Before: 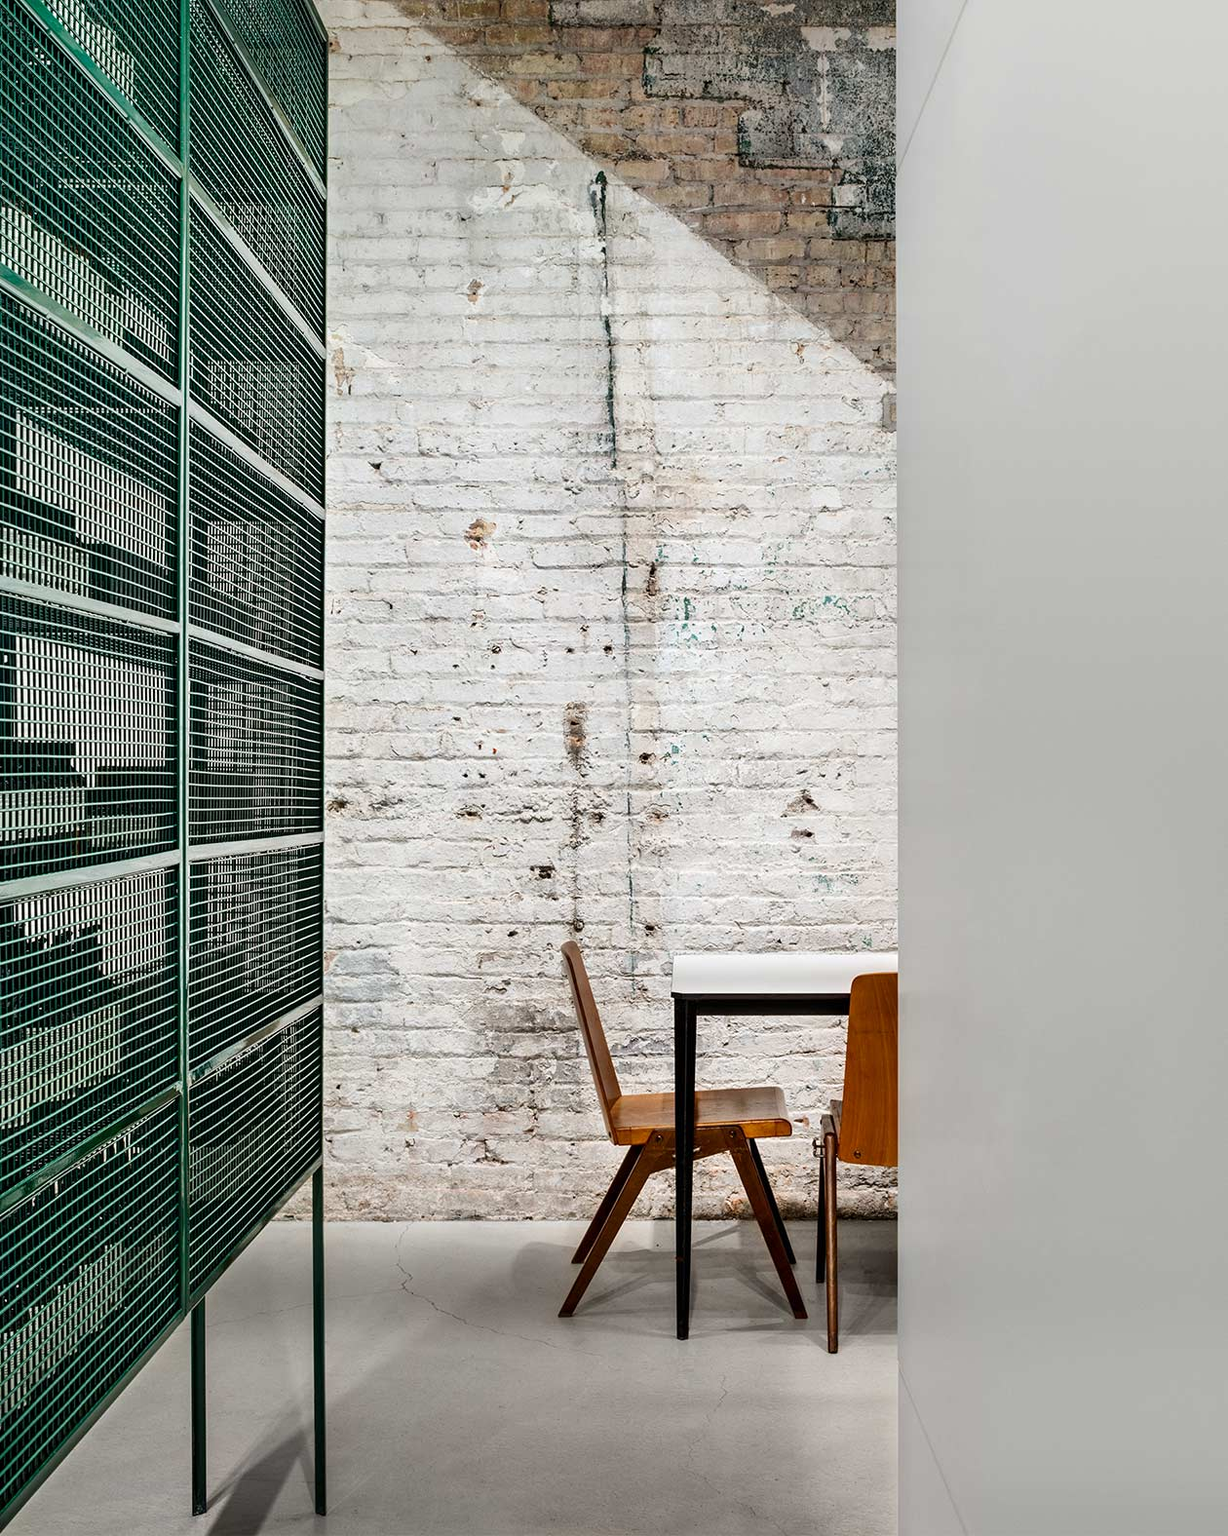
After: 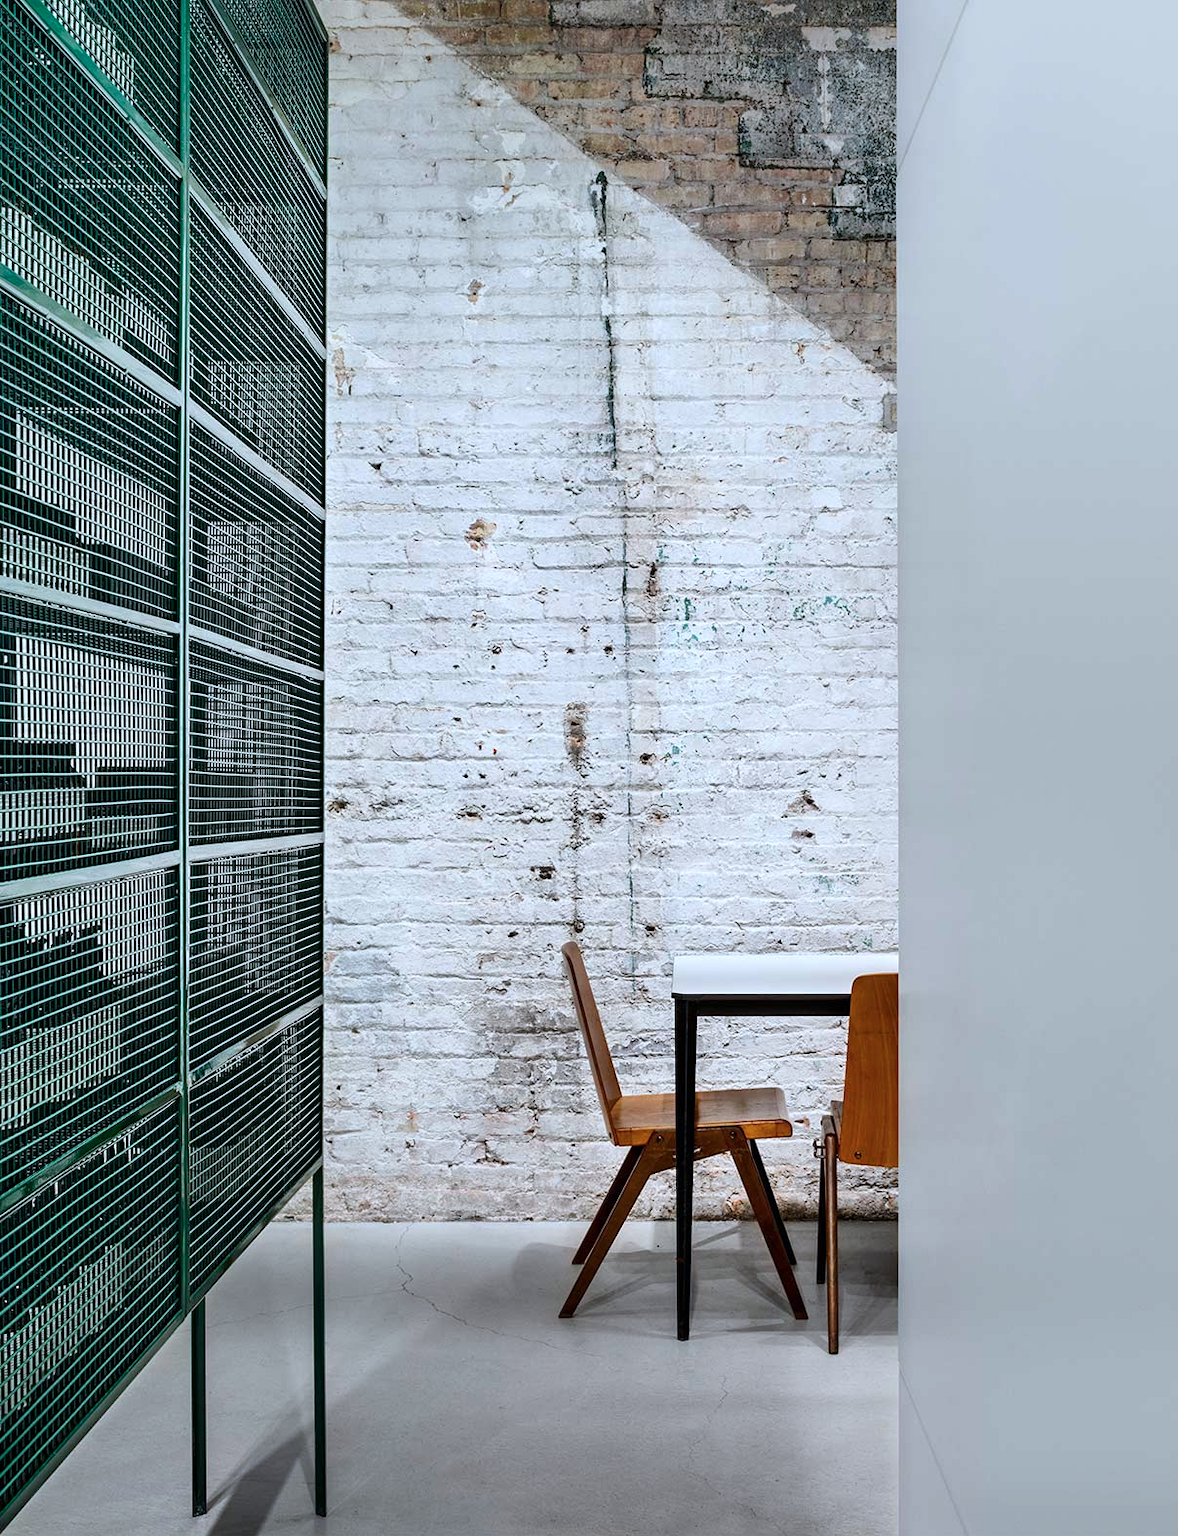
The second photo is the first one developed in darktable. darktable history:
crop: right 4.121%, bottom 0.039%
color calibration: x 0.37, y 0.382, temperature 4311.51 K
